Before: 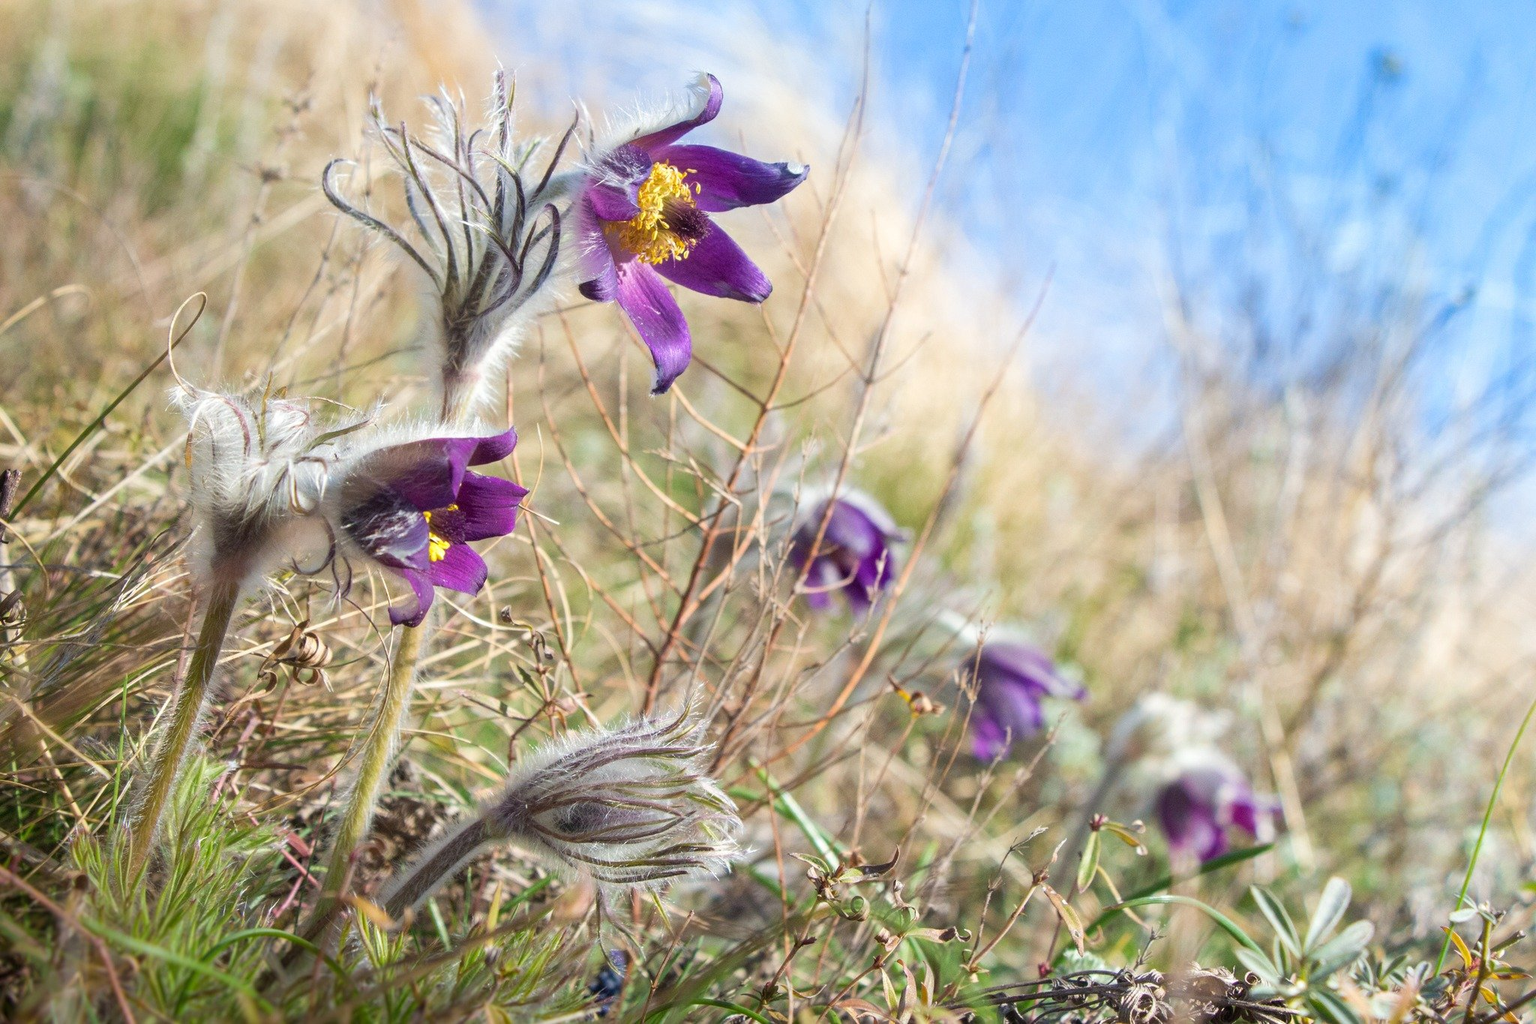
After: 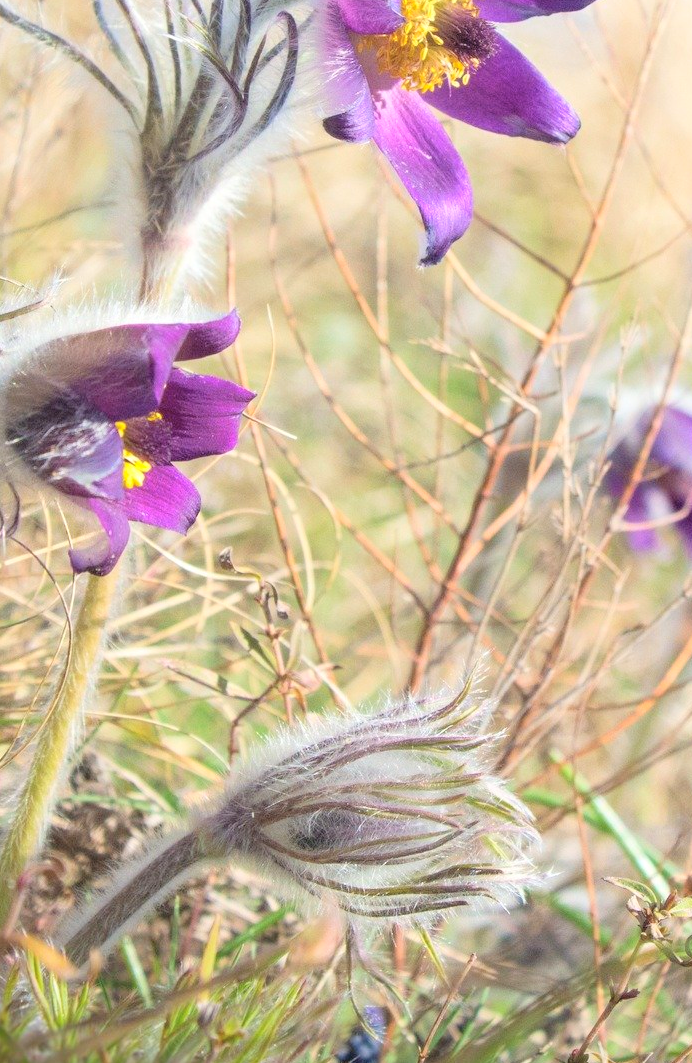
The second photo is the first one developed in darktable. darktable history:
contrast brightness saturation: contrast 0.098, brightness 0.304, saturation 0.141
tone equalizer: on, module defaults
crop and rotate: left 21.941%, top 19.078%, right 44.247%, bottom 2.99%
